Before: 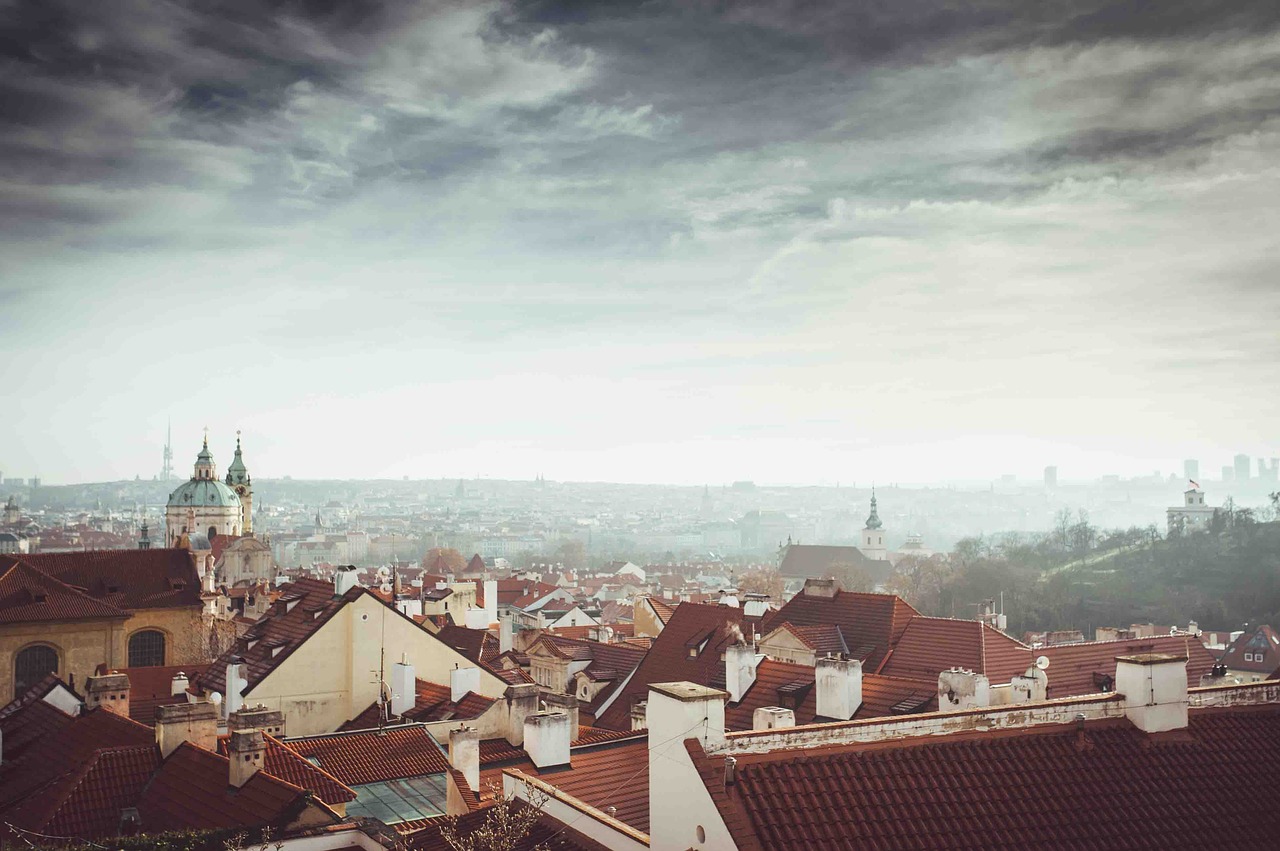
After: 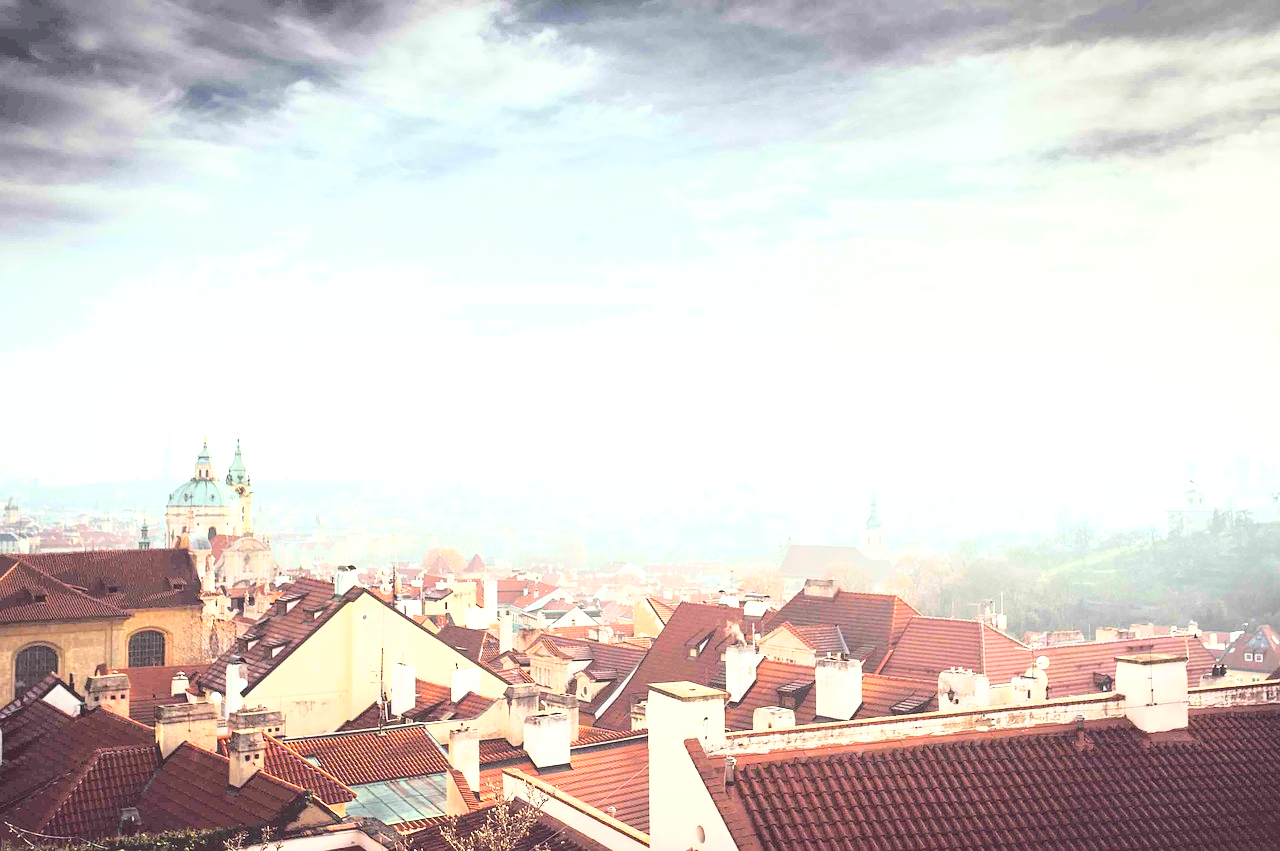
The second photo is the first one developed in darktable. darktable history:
base curve: curves: ch0 [(0, 0) (0.032, 0.037) (0.105, 0.228) (0.435, 0.76) (0.856, 0.983) (1, 1)]
exposure: black level correction 0, exposure 1.001 EV, compensate highlight preservation false
